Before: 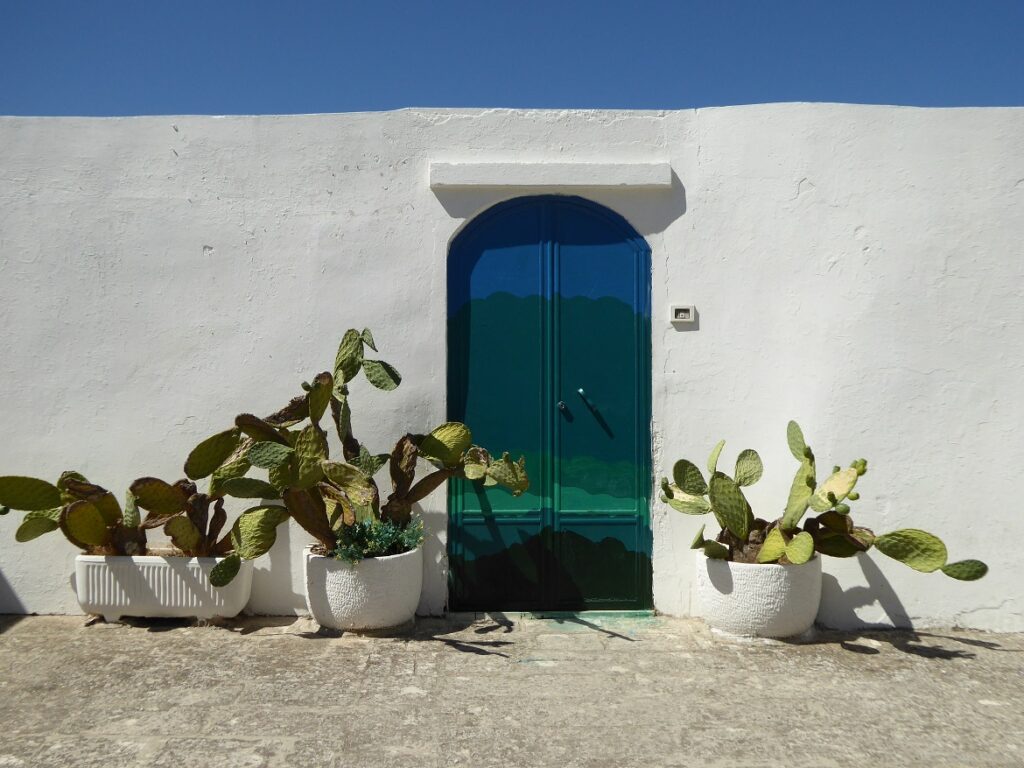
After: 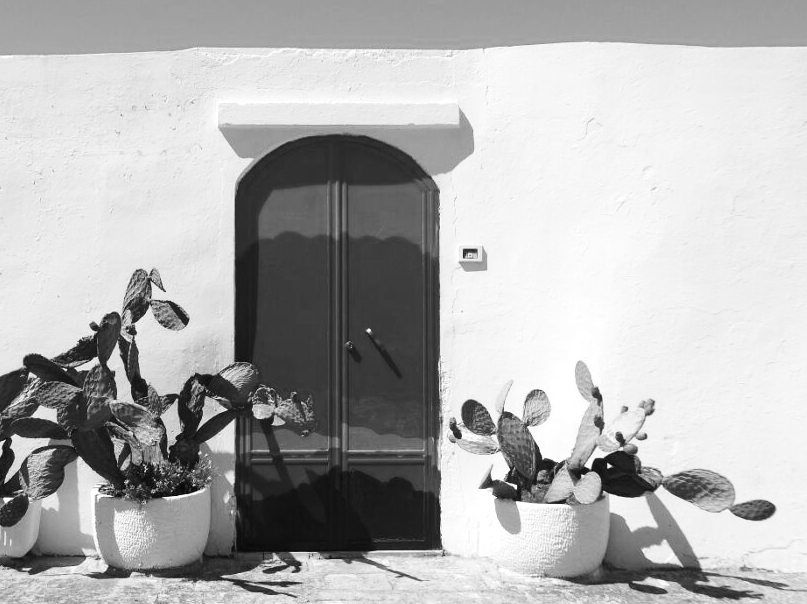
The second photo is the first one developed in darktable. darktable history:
tone equalizer: -8 EV -0.417 EV, -7 EV -0.389 EV, -6 EV -0.333 EV, -5 EV -0.222 EV, -3 EV 0.222 EV, -2 EV 0.333 EV, -1 EV 0.389 EV, +0 EV 0.417 EV, edges refinement/feathering 500, mask exposure compensation -1.57 EV, preserve details no
color calibration: output gray [0.22, 0.42, 0.37, 0], gray › normalize channels true, illuminant same as pipeline (D50), adaptation XYZ, x 0.346, y 0.359, gamut compression 0
crop and rotate: left 20.74%, top 7.912%, right 0.375%, bottom 13.378%
base curve: curves: ch0 [(0, 0) (0.204, 0.334) (0.55, 0.733) (1, 1)], preserve colors none
exposure: black level correction -0.001, exposure 0.08 EV, compensate highlight preservation false
color correction: saturation 0.3
